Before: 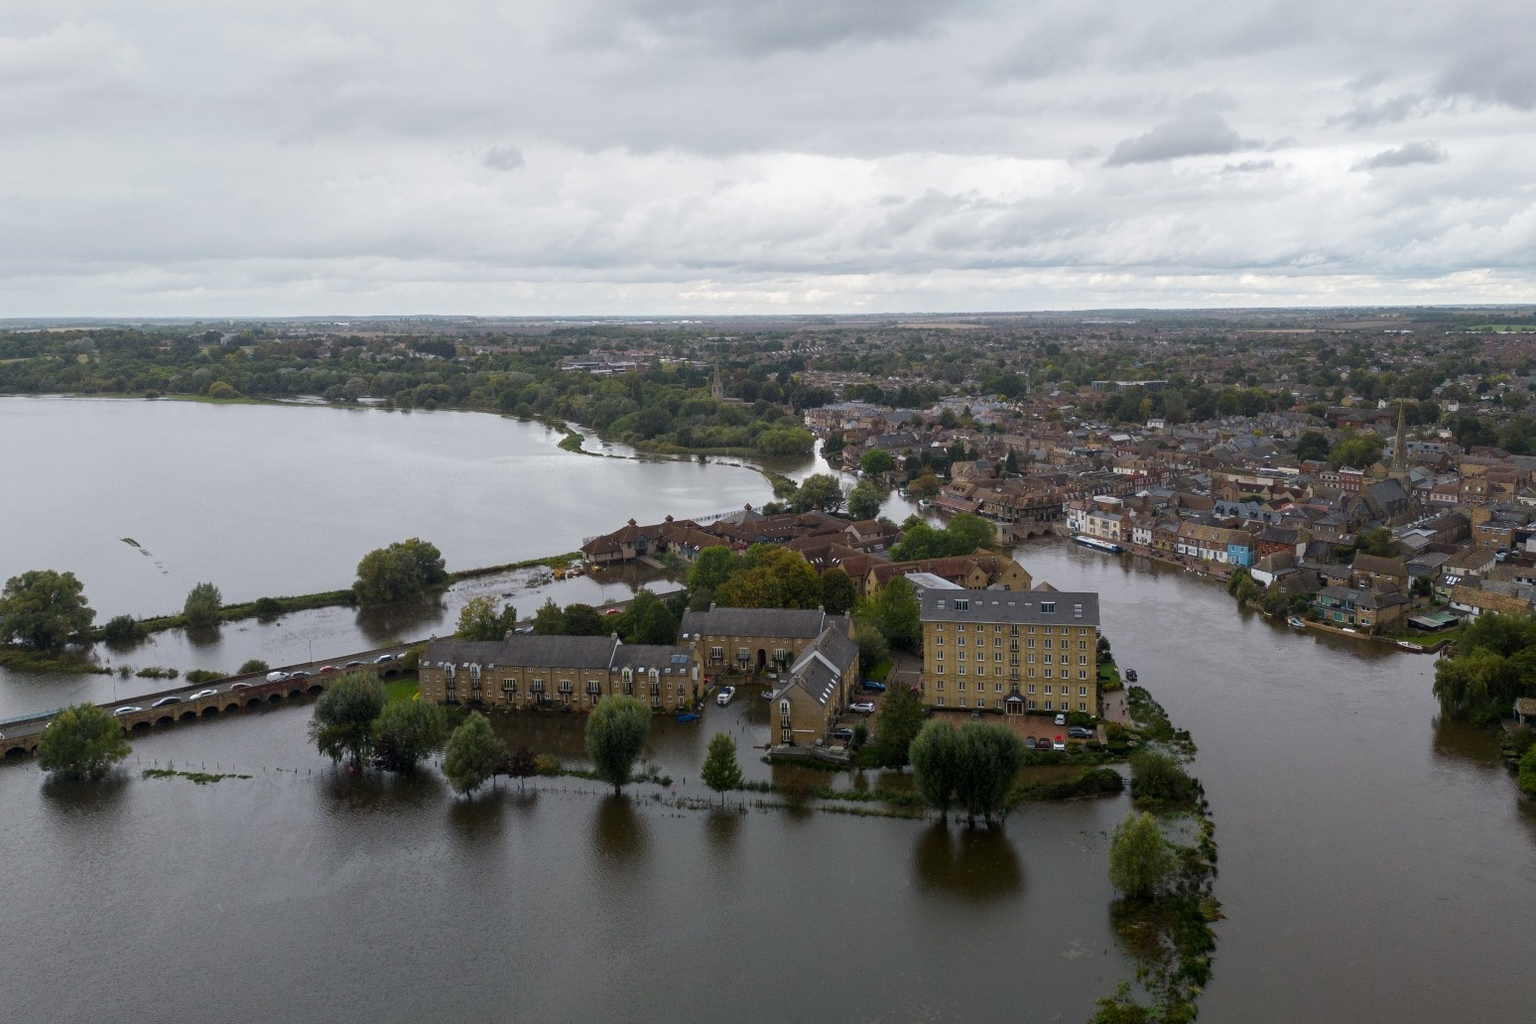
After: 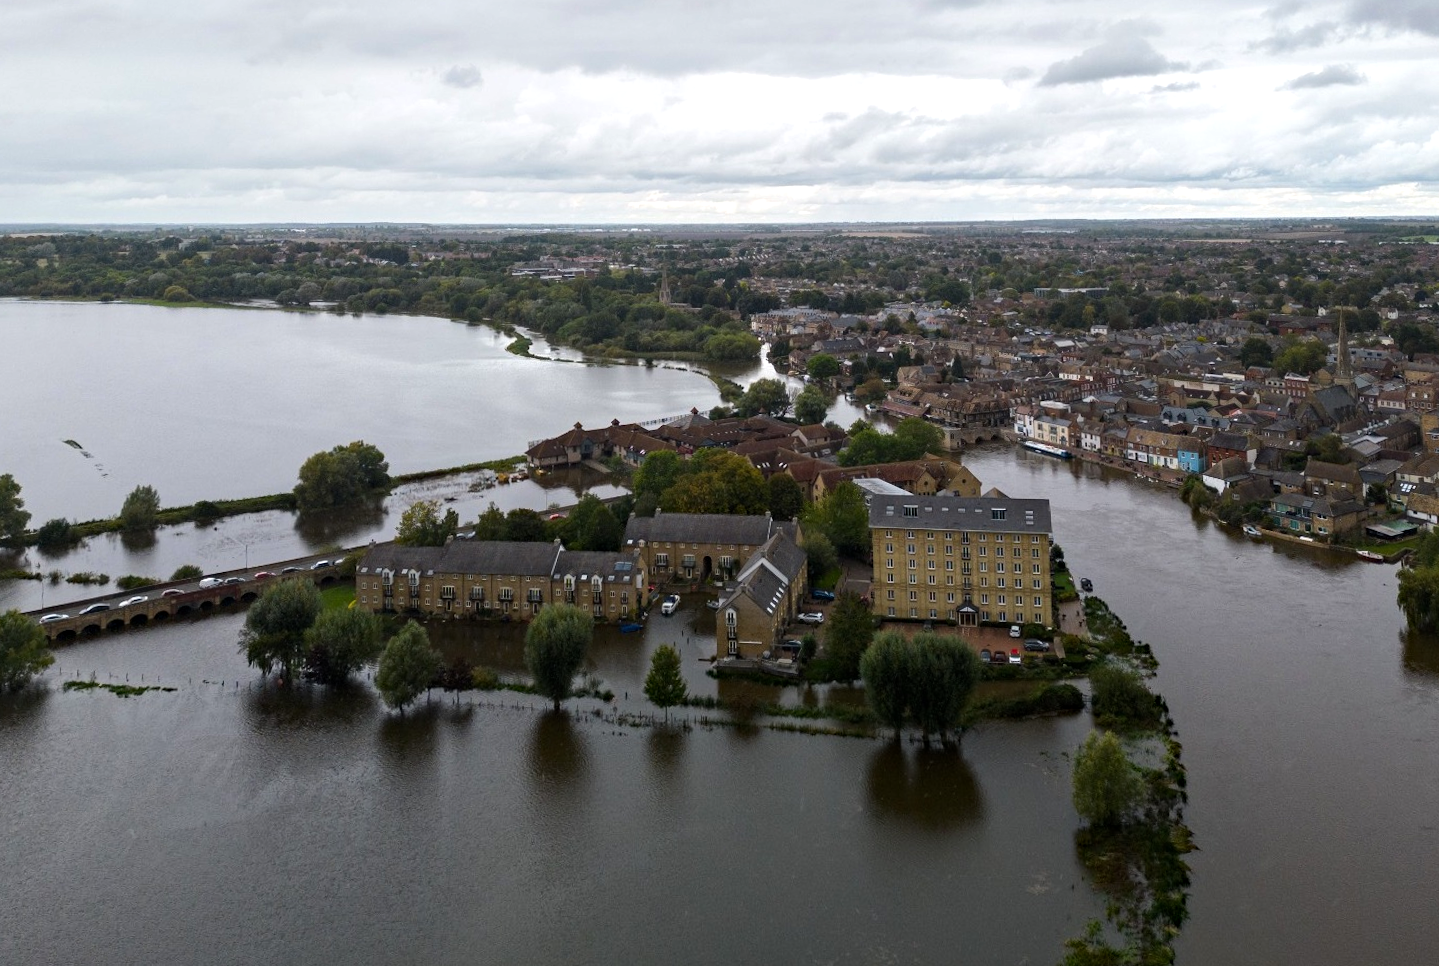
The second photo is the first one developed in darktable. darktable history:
rotate and perspective: rotation 0.215°, lens shift (vertical) -0.139, crop left 0.069, crop right 0.939, crop top 0.002, crop bottom 0.996
tone equalizer: -8 EV -0.417 EV, -7 EV -0.389 EV, -6 EV -0.333 EV, -5 EV -0.222 EV, -3 EV 0.222 EV, -2 EV 0.333 EV, -1 EV 0.389 EV, +0 EV 0.417 EV, edges refinement/feathering 500, mask exposure compensation -1.57 EV, preserve details no
crop and rotate: top 6.25%
haze removal: compatibility mode true, adaptive false
